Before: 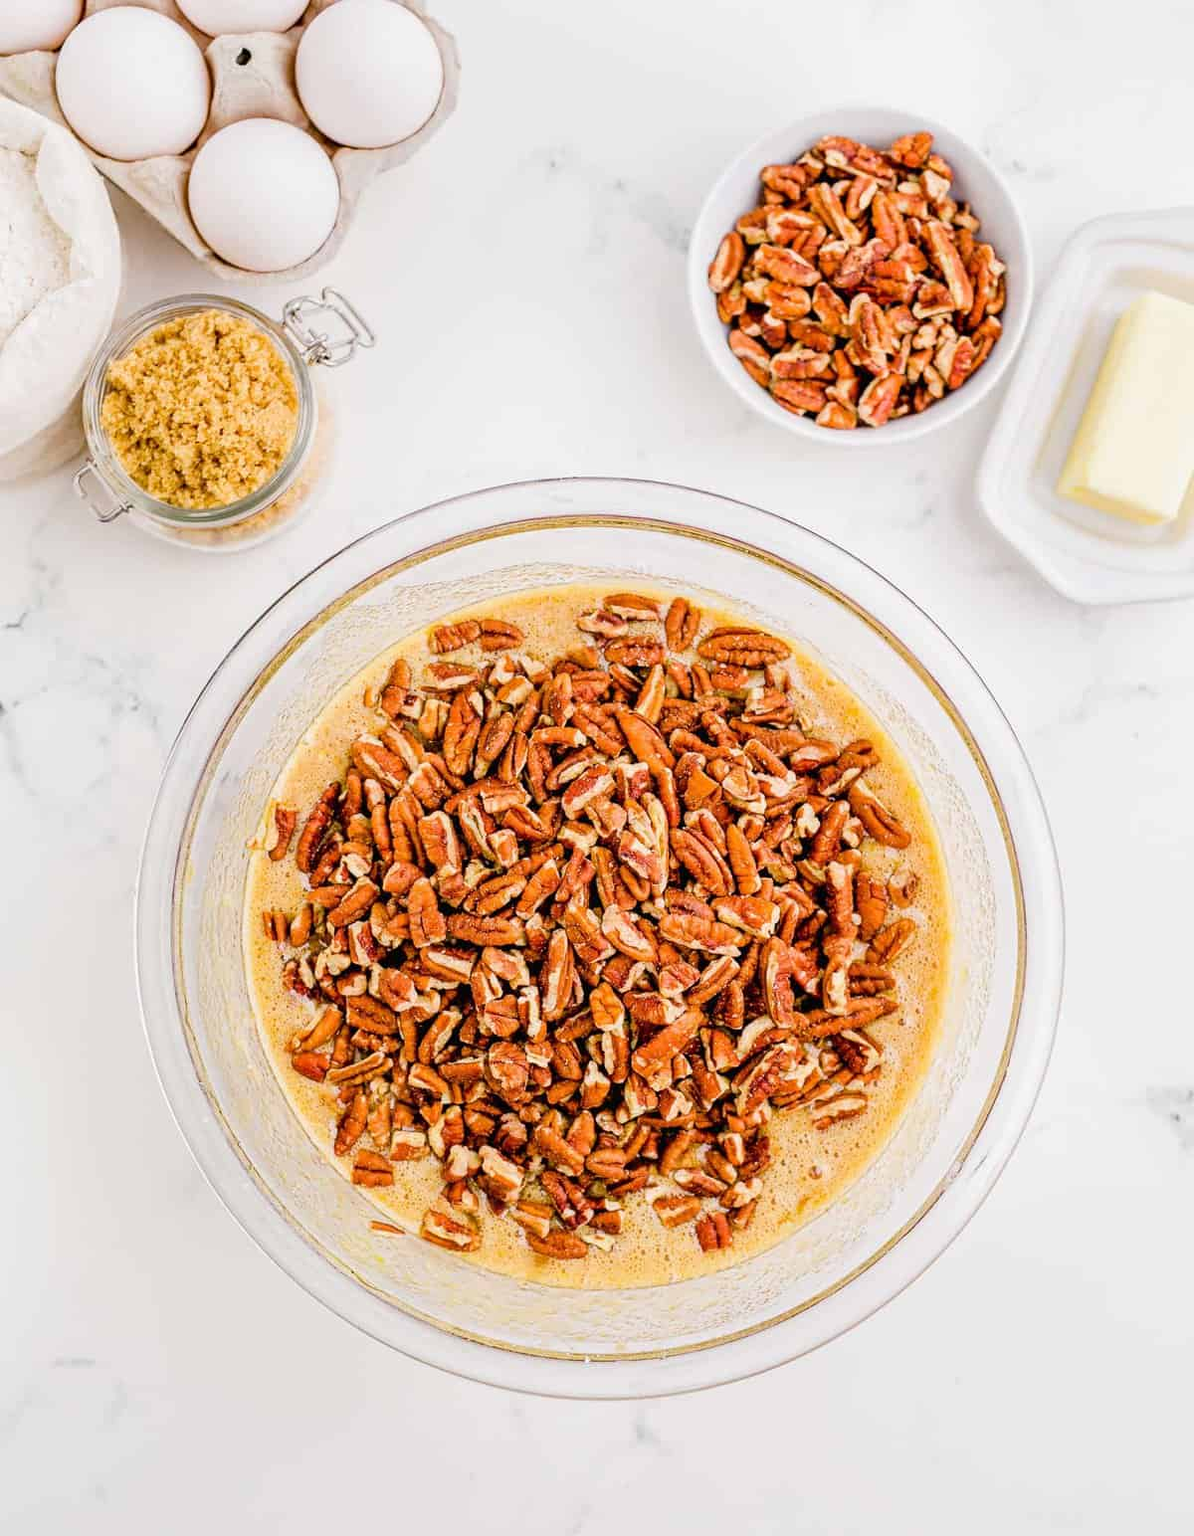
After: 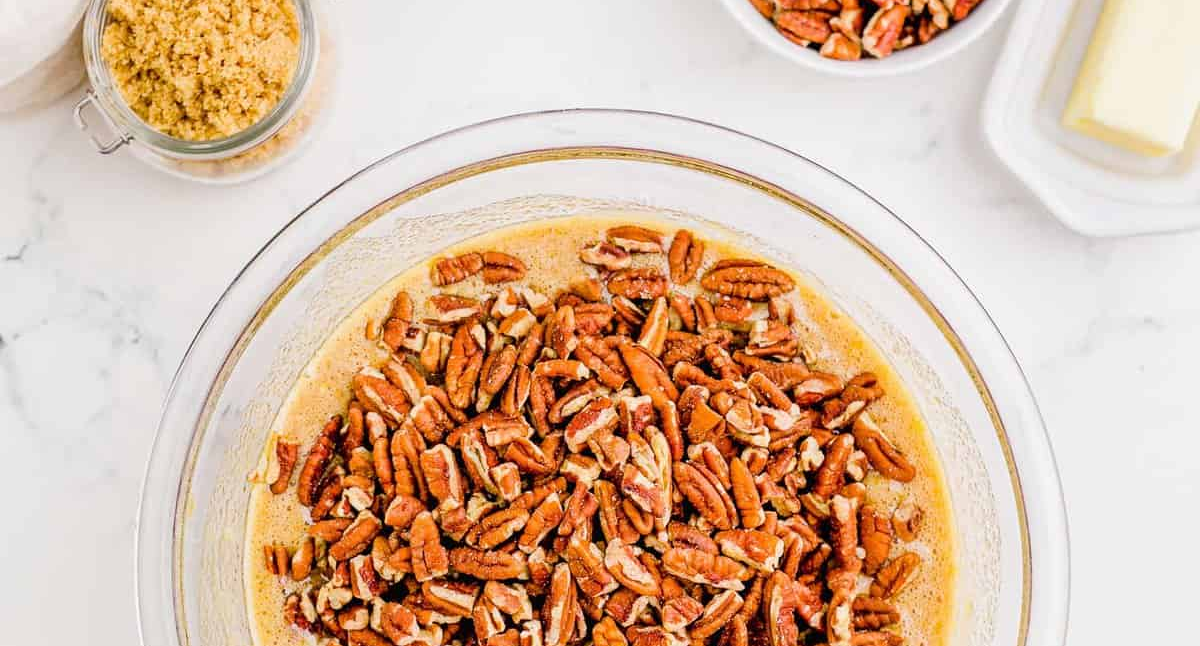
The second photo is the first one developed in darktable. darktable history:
crop and rotate: top 24.075%, bottom 34.05%
